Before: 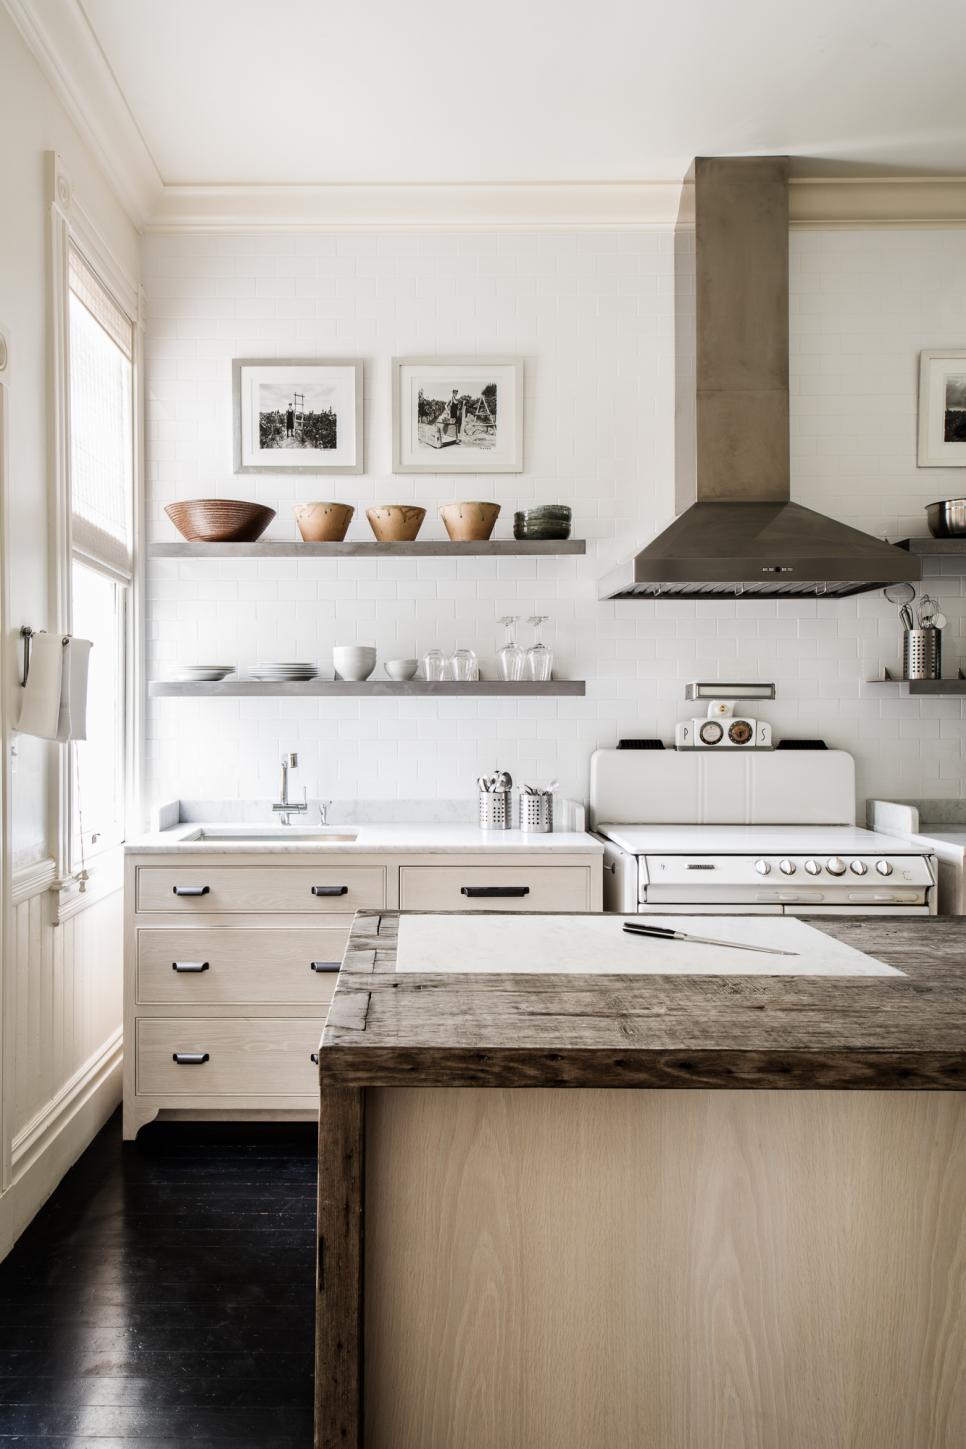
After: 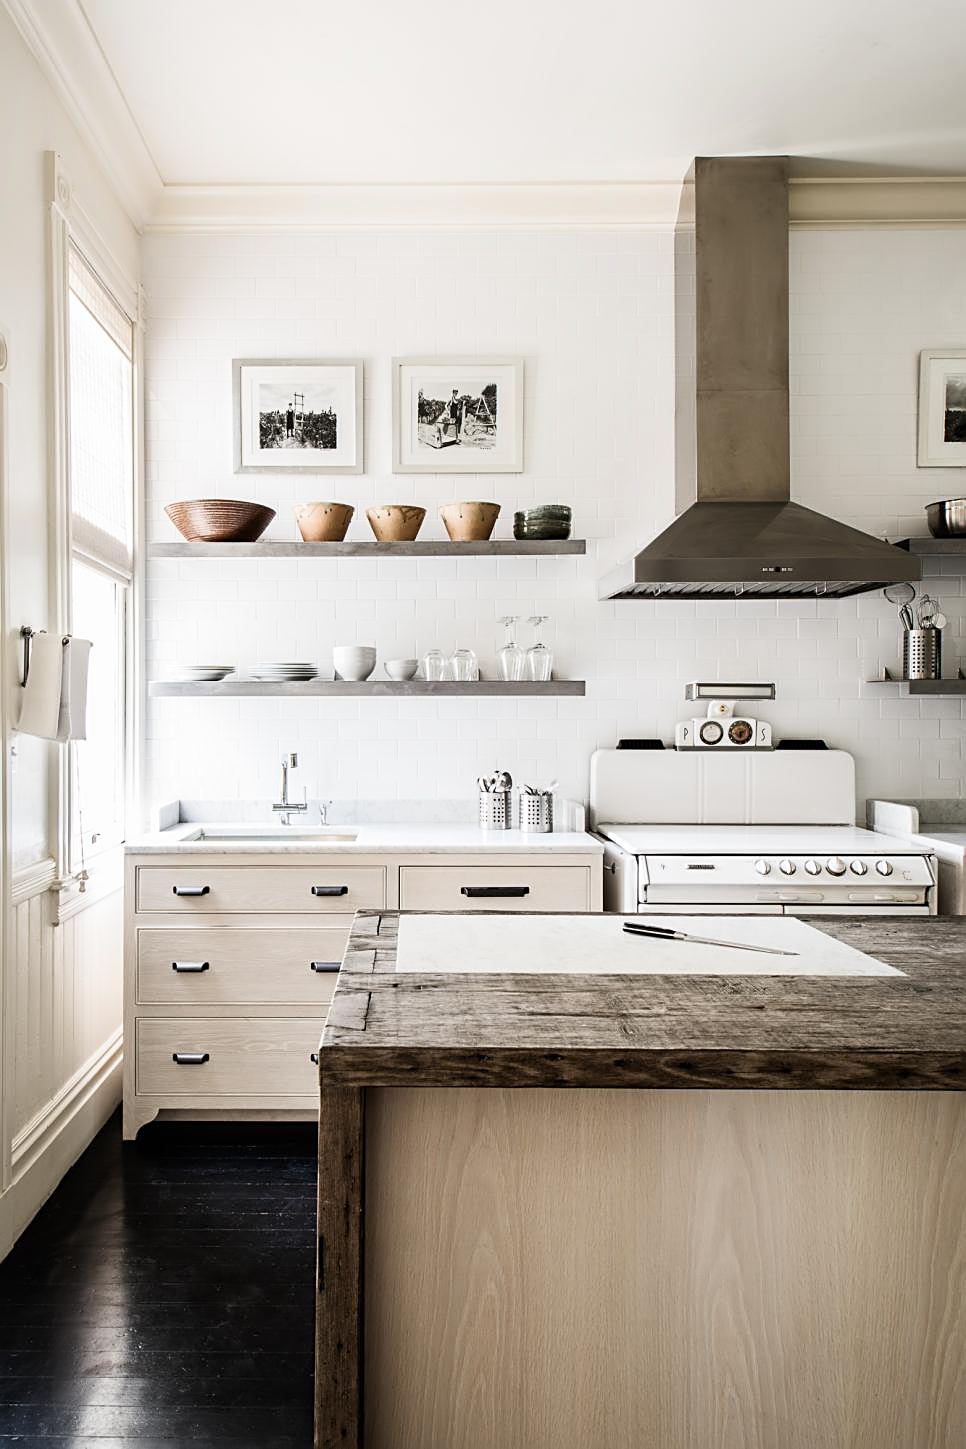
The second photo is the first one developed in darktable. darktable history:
sharpen: on, module defaults
shadows and highlights: shadows 0.007, highlights 41.76
